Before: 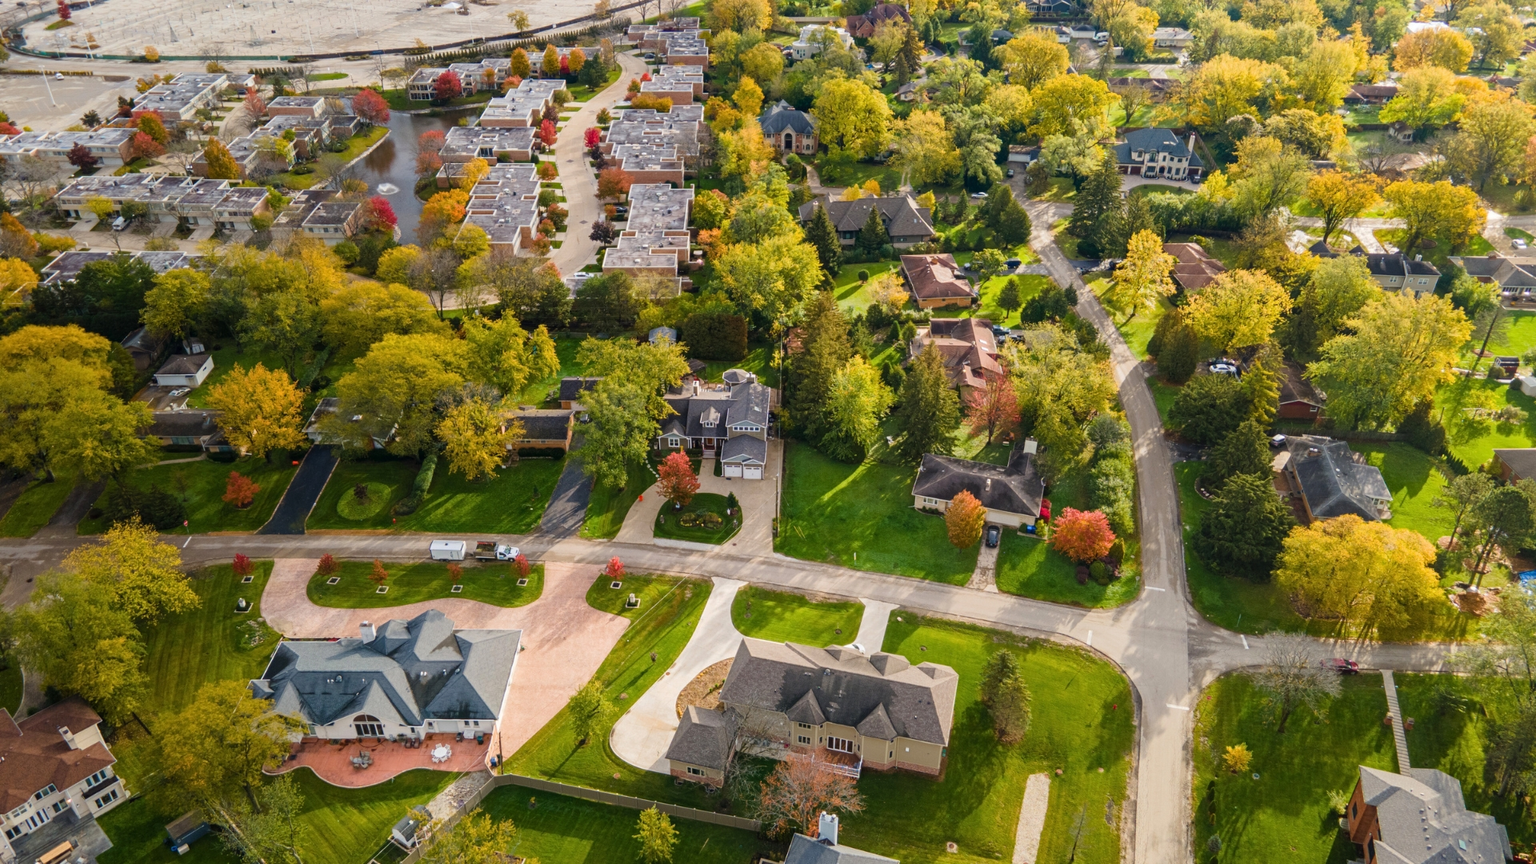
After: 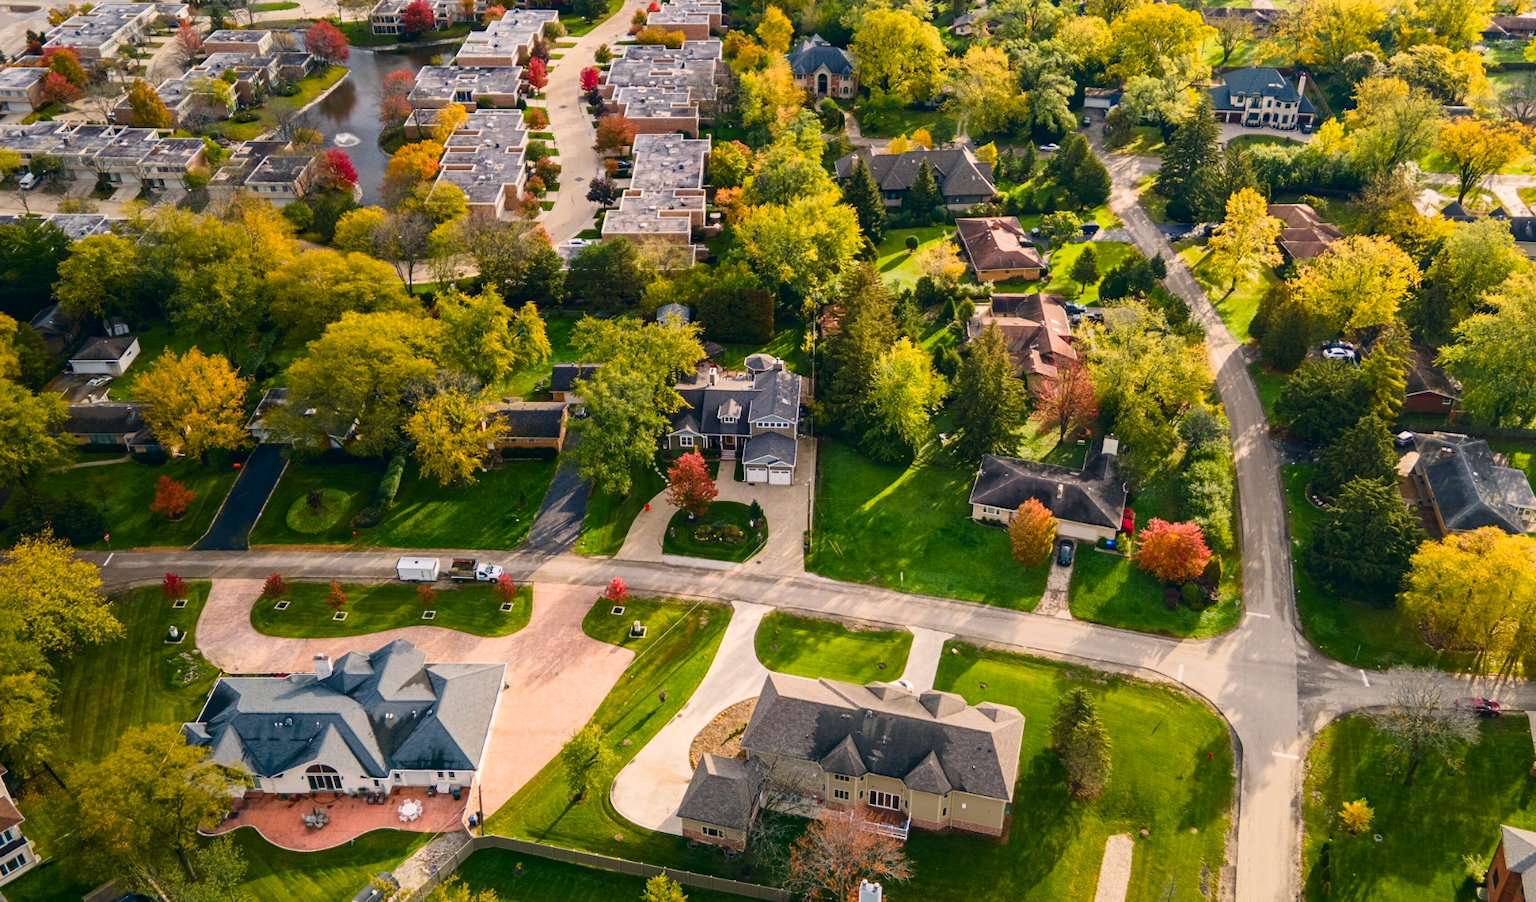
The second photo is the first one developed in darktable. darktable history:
contrast brightness saturation: contrast 0.151, brightness -0.014, saturation 0.102
color correction: highlights a* 5.44, highlights b* 5.33, shadows a* -4.35, shadows b* -5.26
crop: left 6.296%, top 8.303%, right 9.537%, bottom 3.699%
